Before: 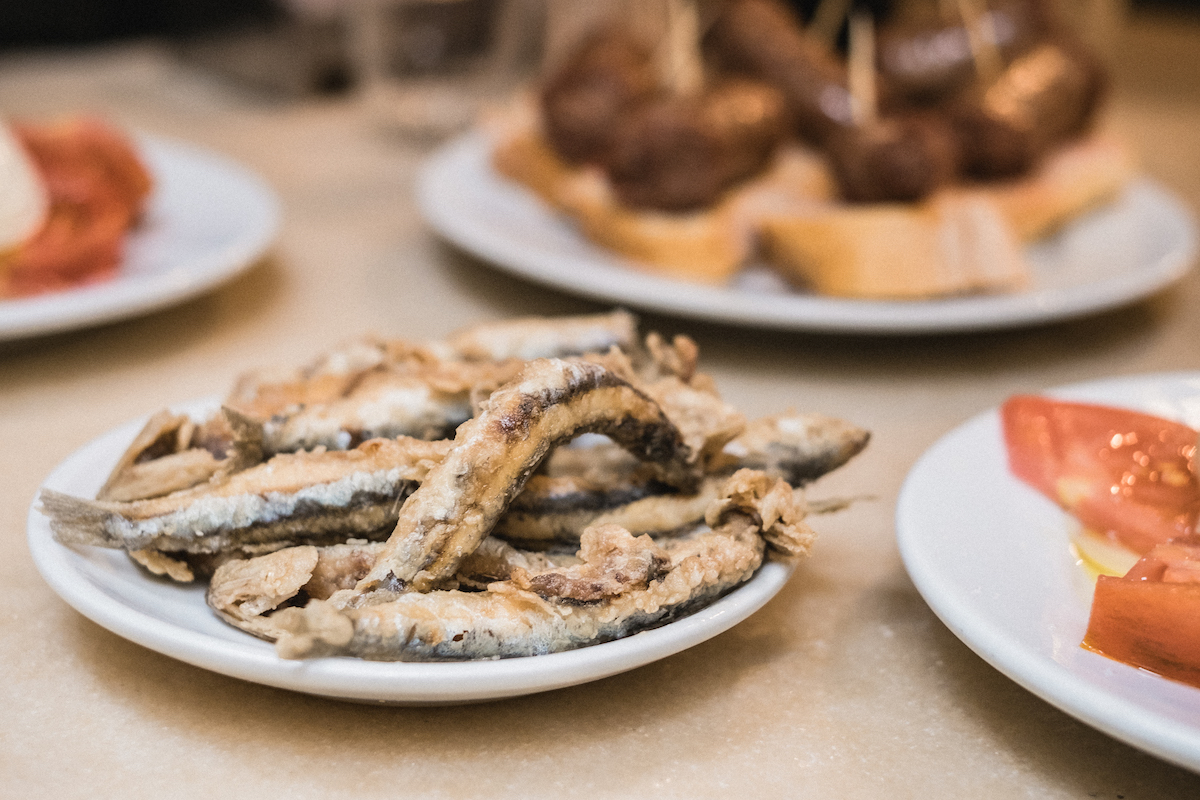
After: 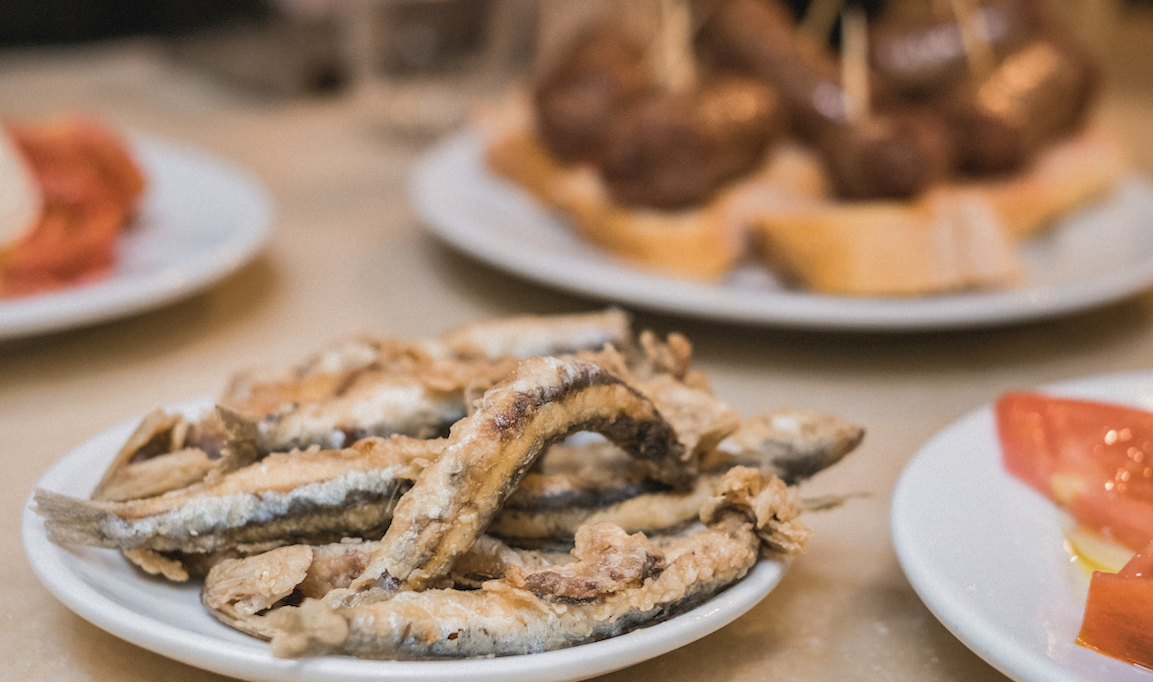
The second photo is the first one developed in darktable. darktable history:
crop and rotate: angle 0.2°, left 0.275%, right 3.127%, bottom 14.18%
shadows and highlights: on, module defaults
